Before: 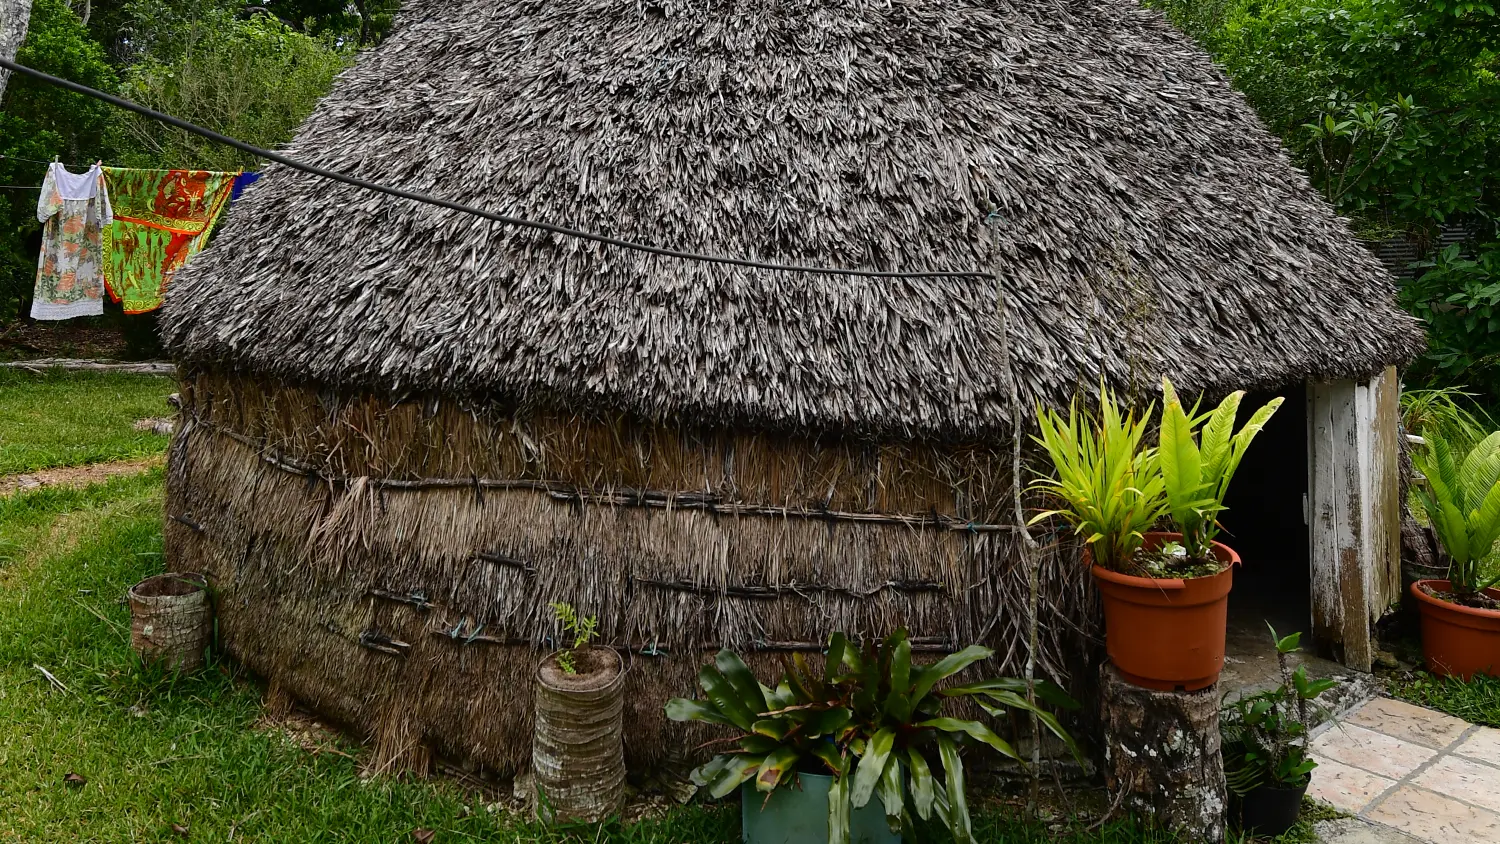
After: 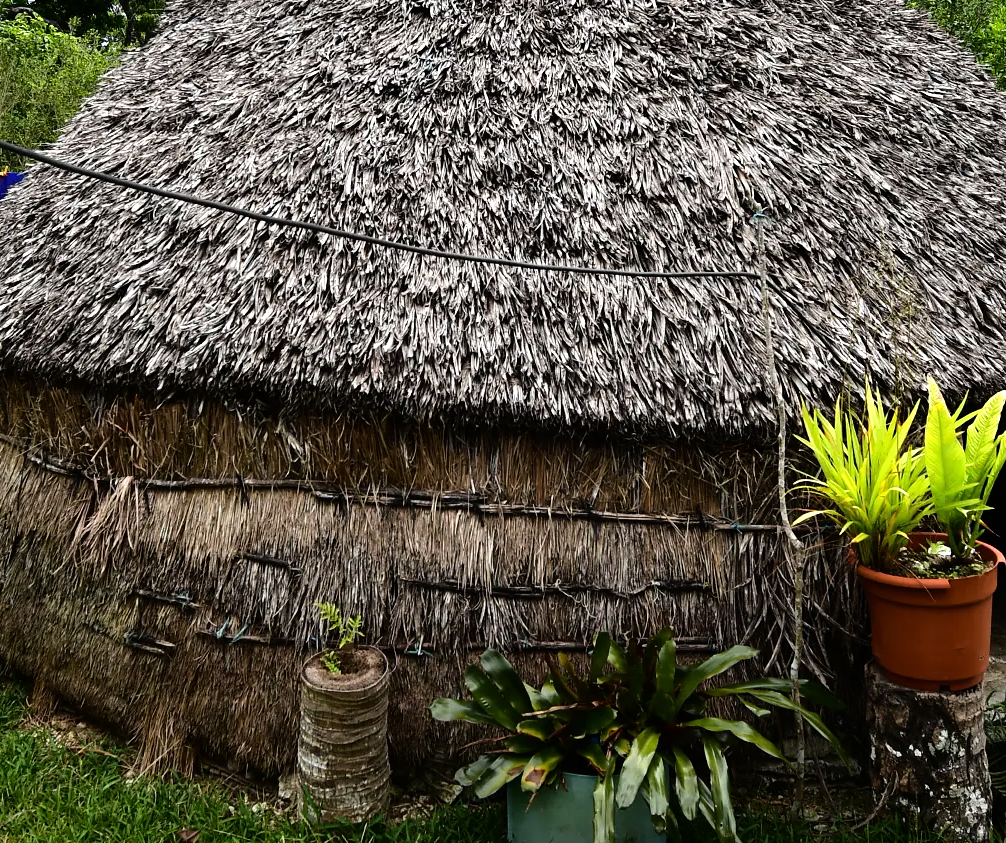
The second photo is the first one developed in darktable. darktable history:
crop and rotate: left 15.73%, right 17.198%
tone equalizer: -8 EV -1.1 EV, -7 EV -1.02 EV, -6 EV -0.901 EV, -5 EV -0.615 EV, -3 EV 0.568 EV, -2 EV 0.883 EV, -1 EV 1 EV, +0 EV 1.07 EV, mask exposure compensation -0.501 EV
